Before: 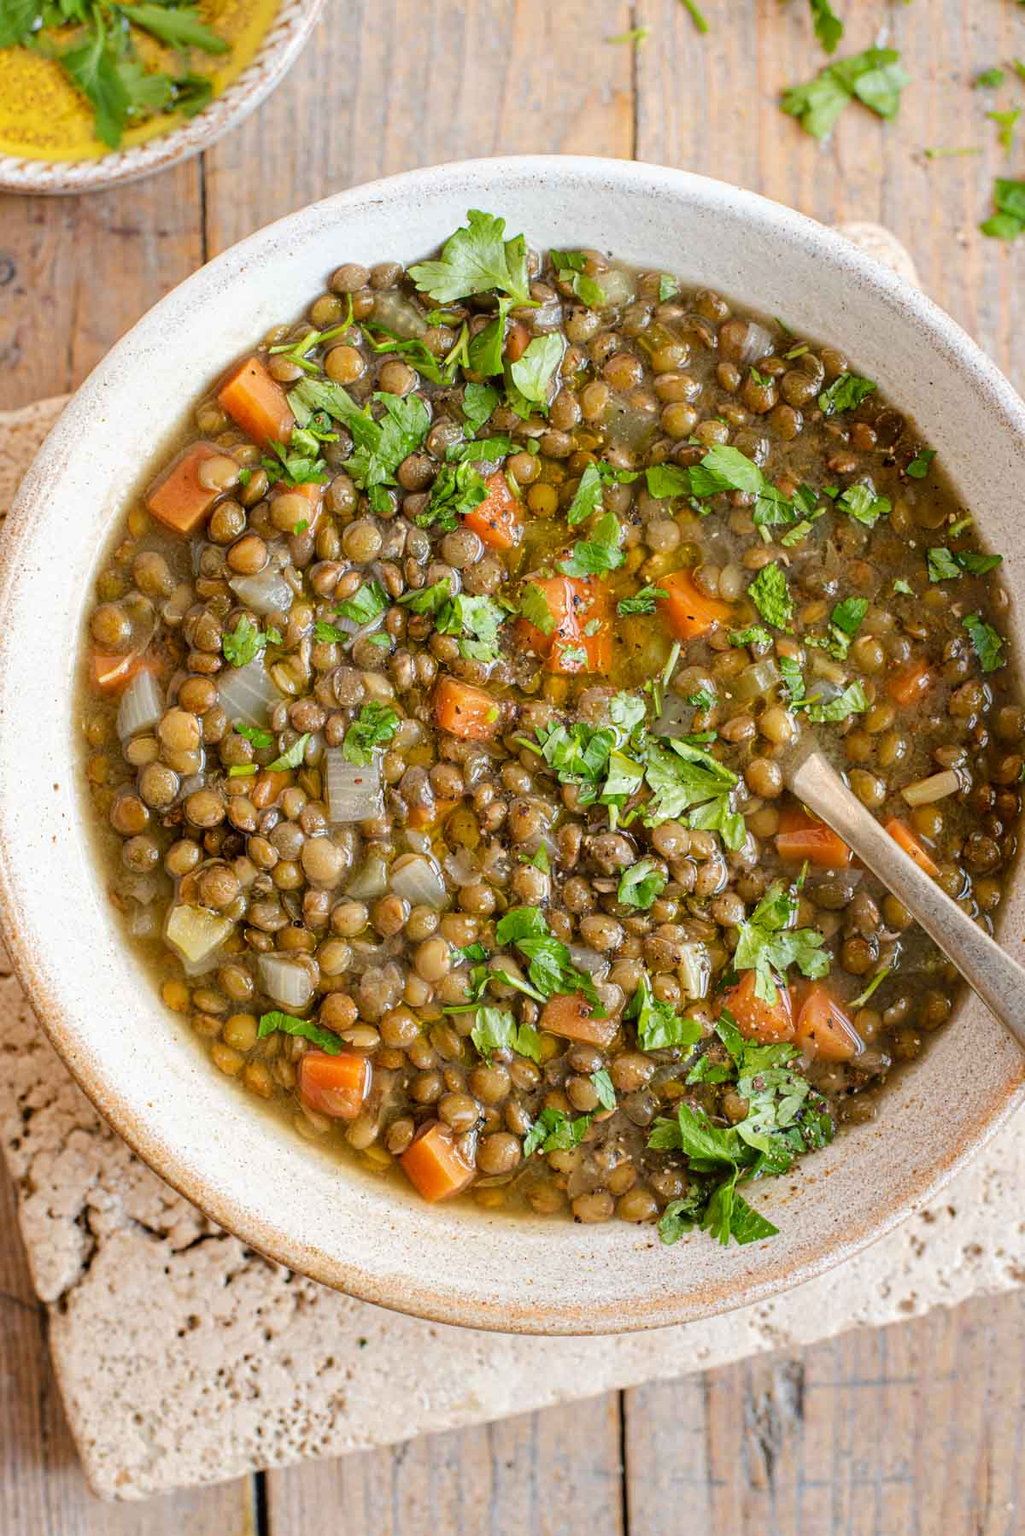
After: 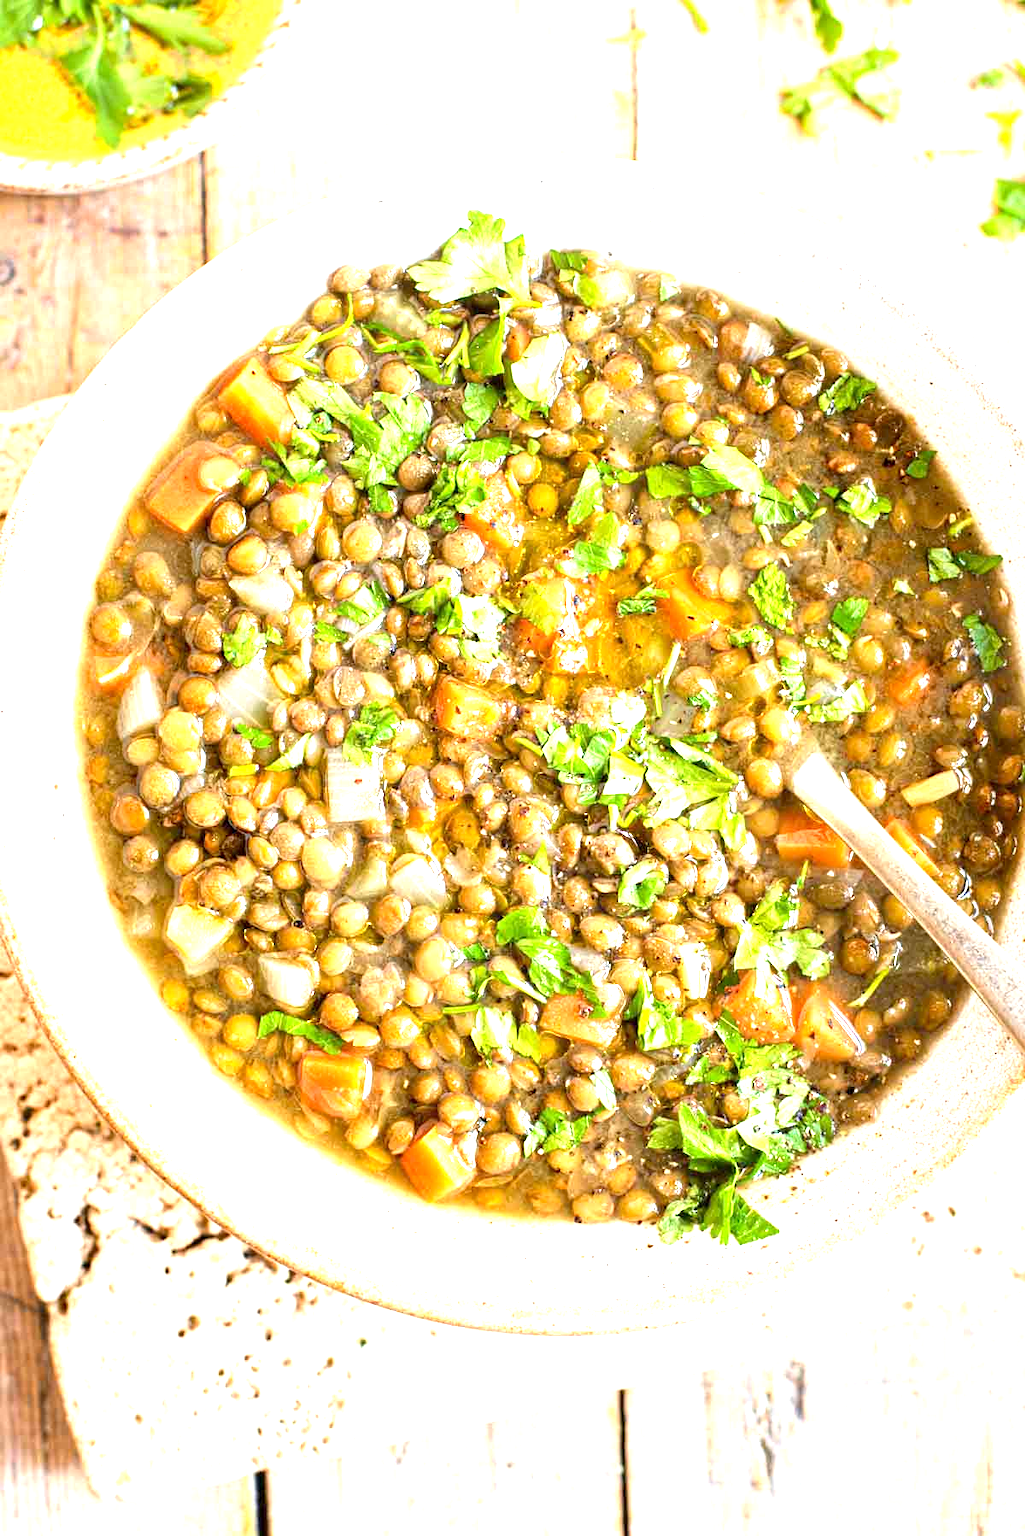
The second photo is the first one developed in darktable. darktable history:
exposure: black level correction 0.001, exposure 1.725 EV, compensate highlight preservation false
